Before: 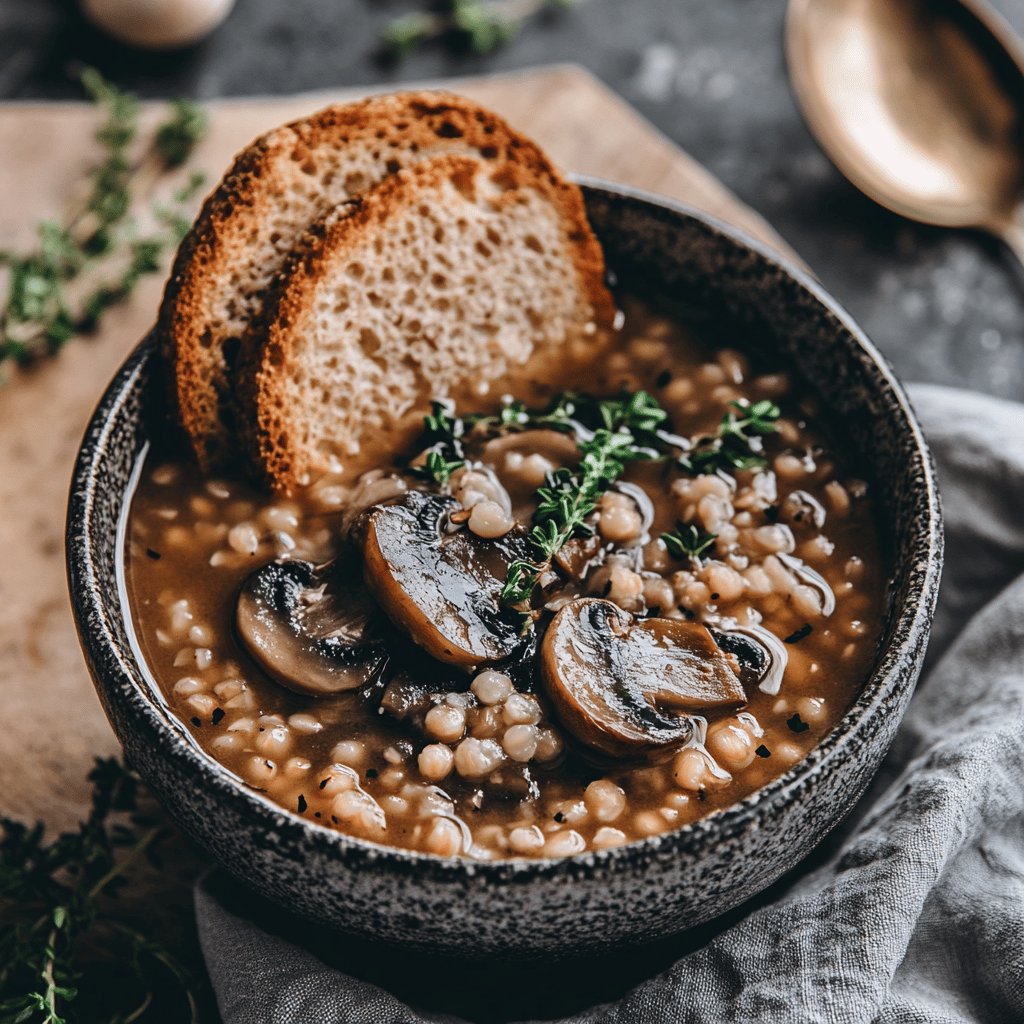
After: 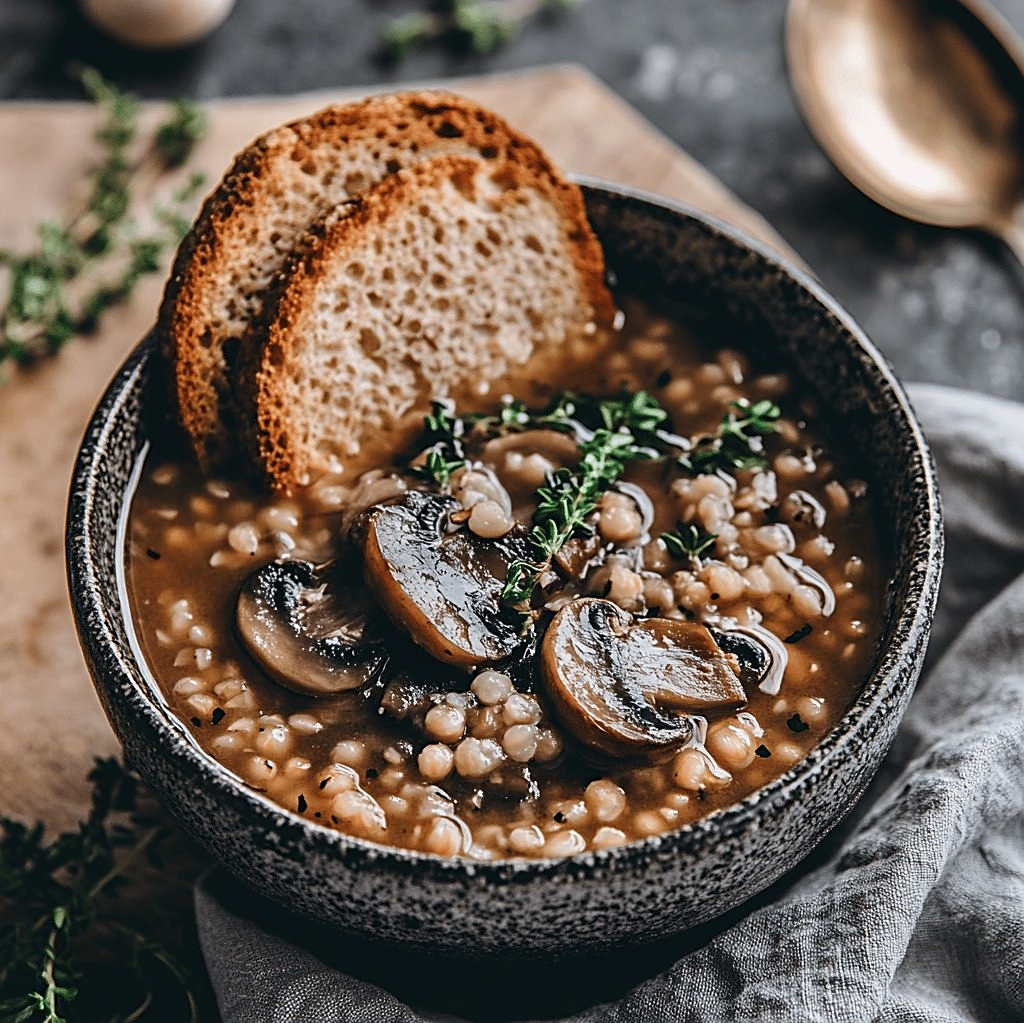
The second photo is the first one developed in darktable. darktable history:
sharpen: on, module defaults
crop: bottom 0.064%
levels: mode automatic
